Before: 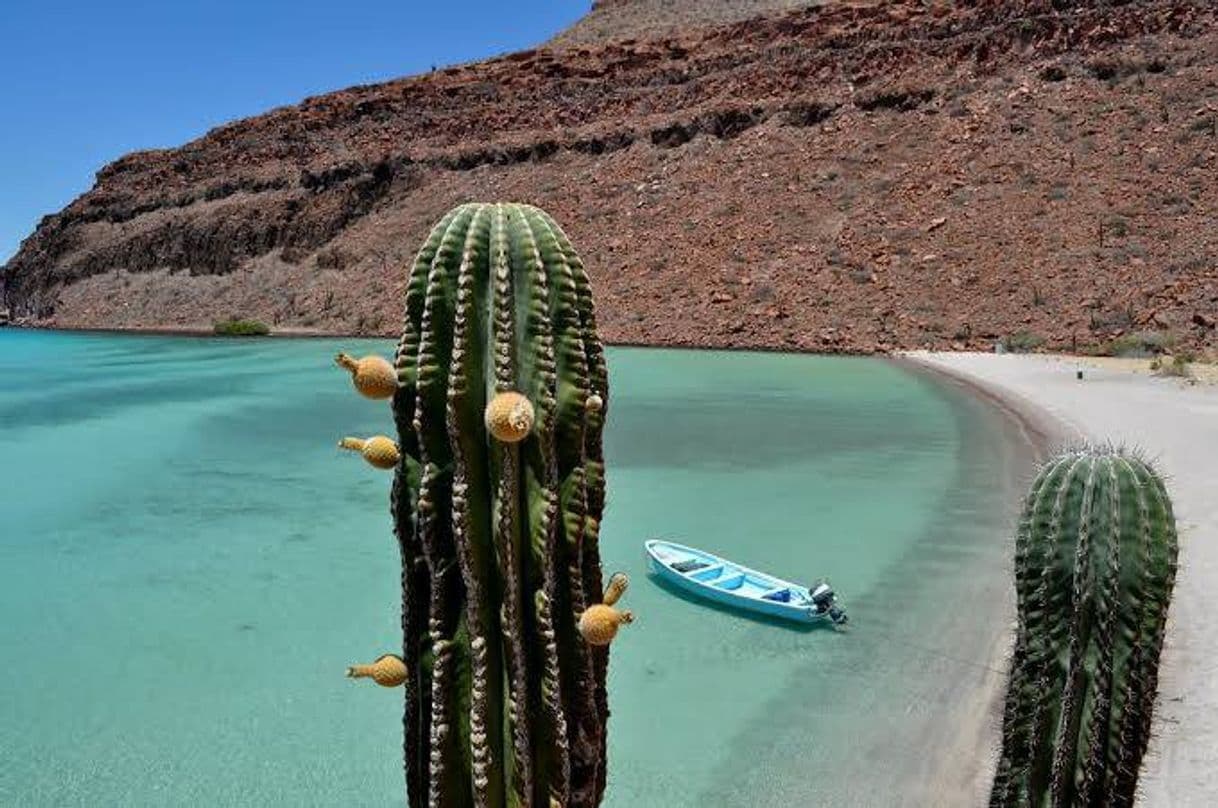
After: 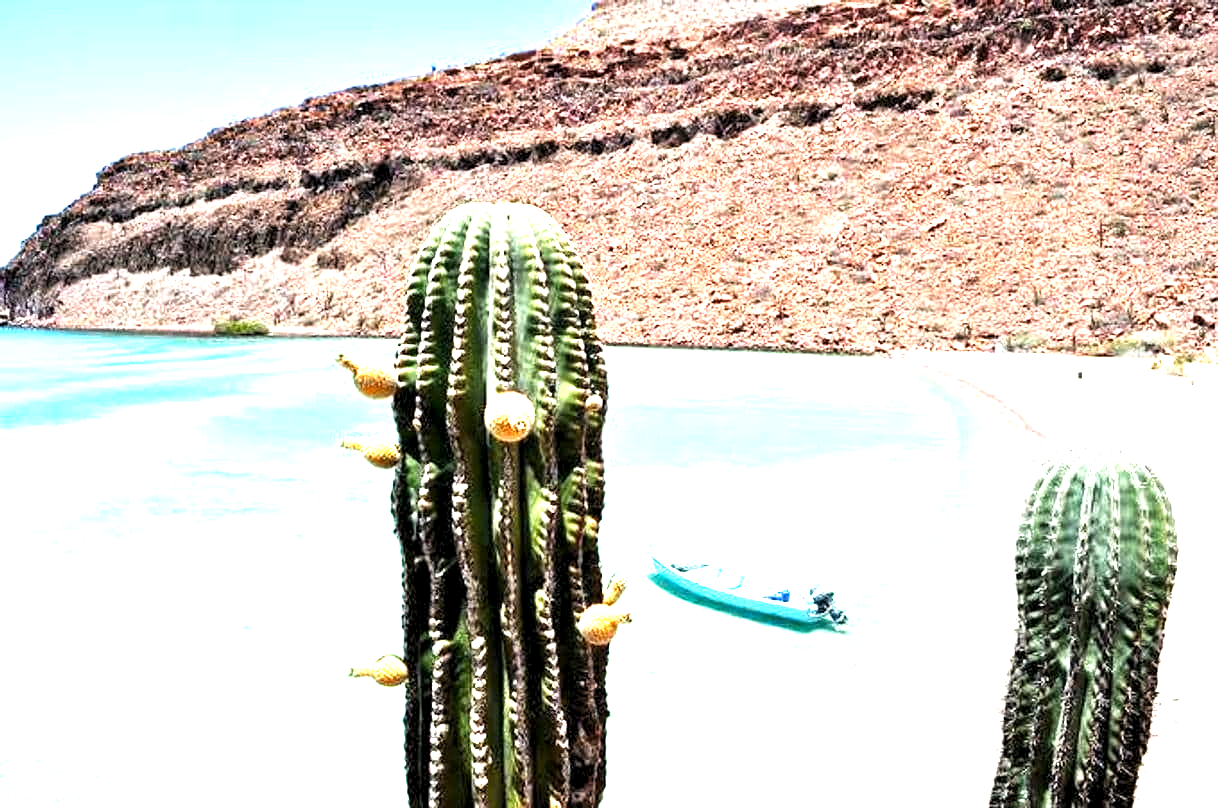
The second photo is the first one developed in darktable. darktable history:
exposure: black level correction 0.001, exposure 1.804 EV, compensate highlight preservation false
base curve: curves: ch0 [(0, 0) (0.688, 0.865) (1, 1)], preserve colors none
levels: levels [0.052, 0.496, 0.908]
